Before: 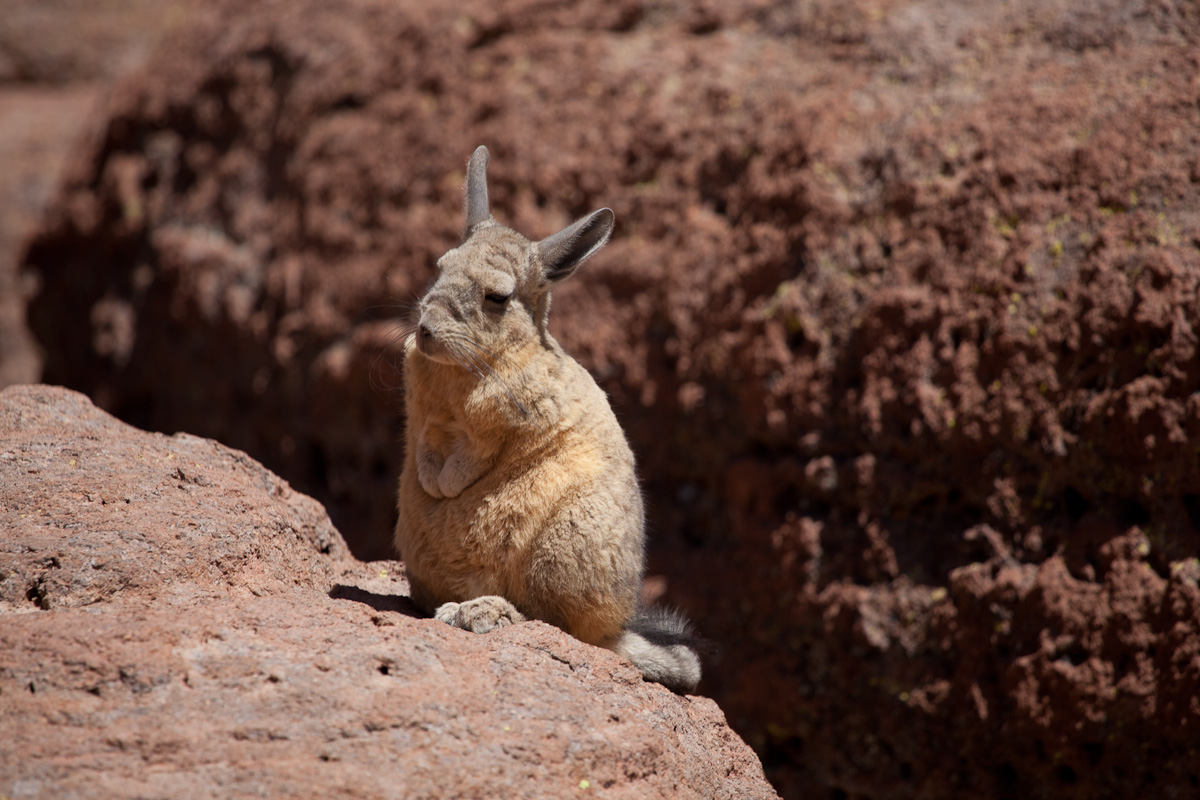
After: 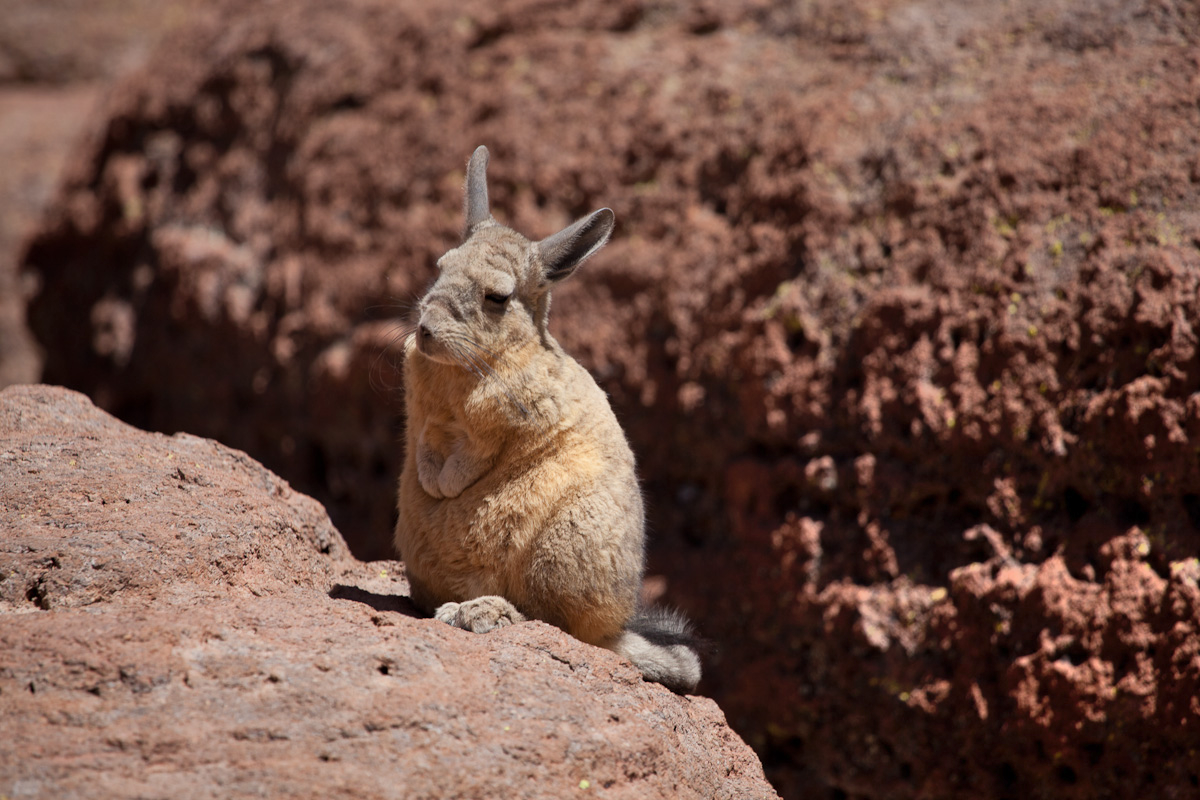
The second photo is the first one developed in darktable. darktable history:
shadows and highlights: shadows color adjustment 99.15%, highlights color adjustment 0.247%, soften with gaussian
